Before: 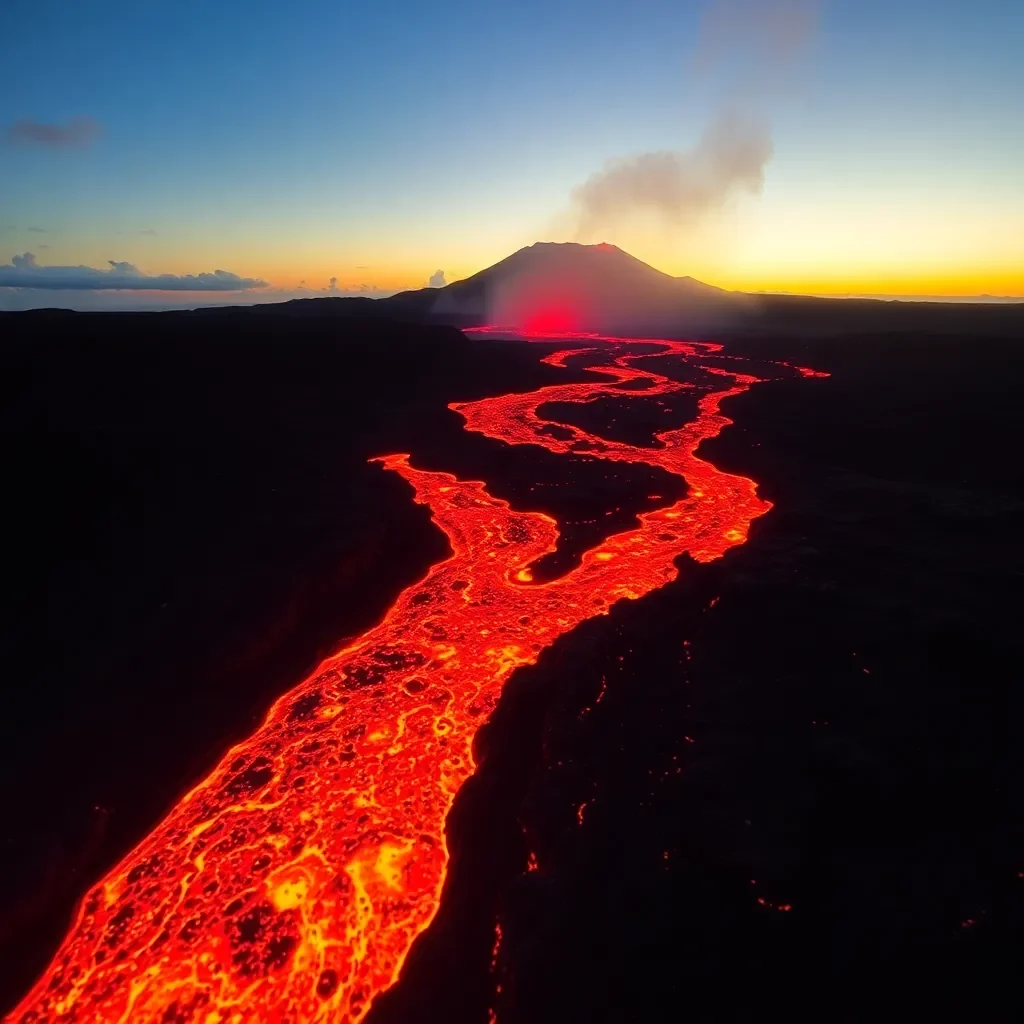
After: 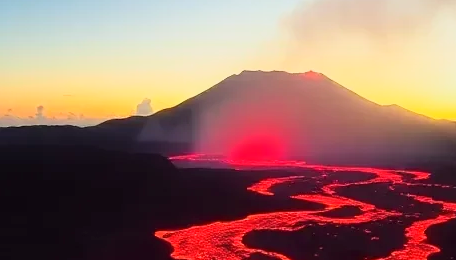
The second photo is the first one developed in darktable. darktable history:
crop: left 28.681%, top 16.806%, right 26.761%, bottom 57.792%
base curve: curves: ch0 [(0, 0) (0.088, 0.125) (0.176, 0.251) (0.354, 0.501) (0.613, 0.749) (1, 0.877)]
